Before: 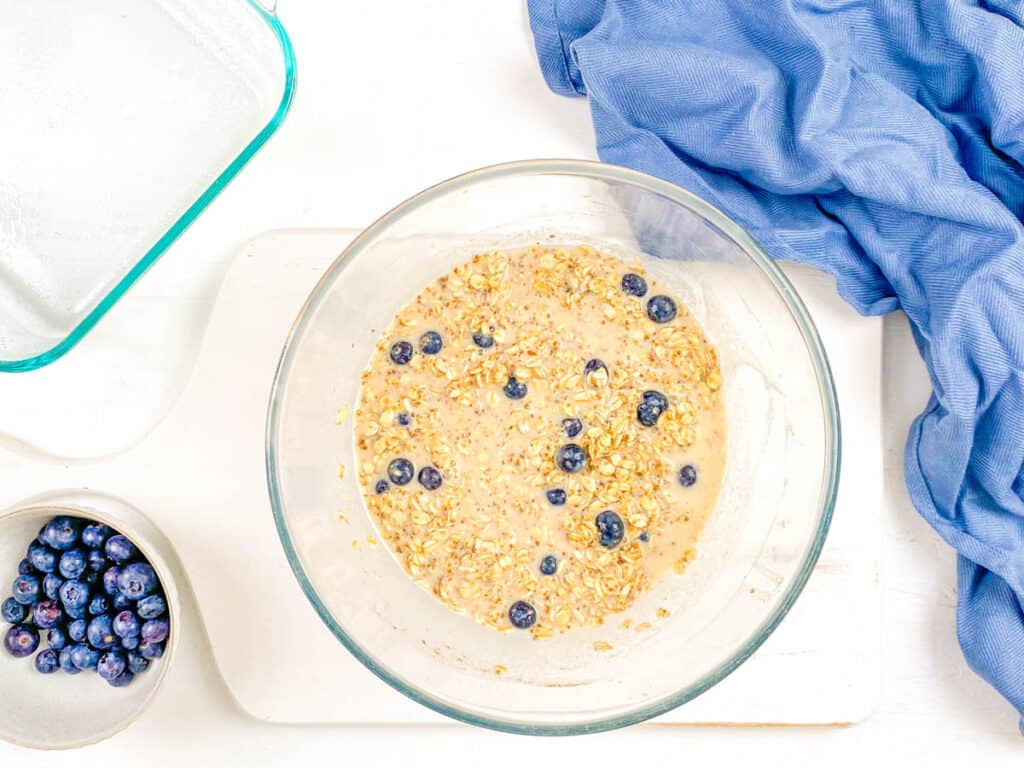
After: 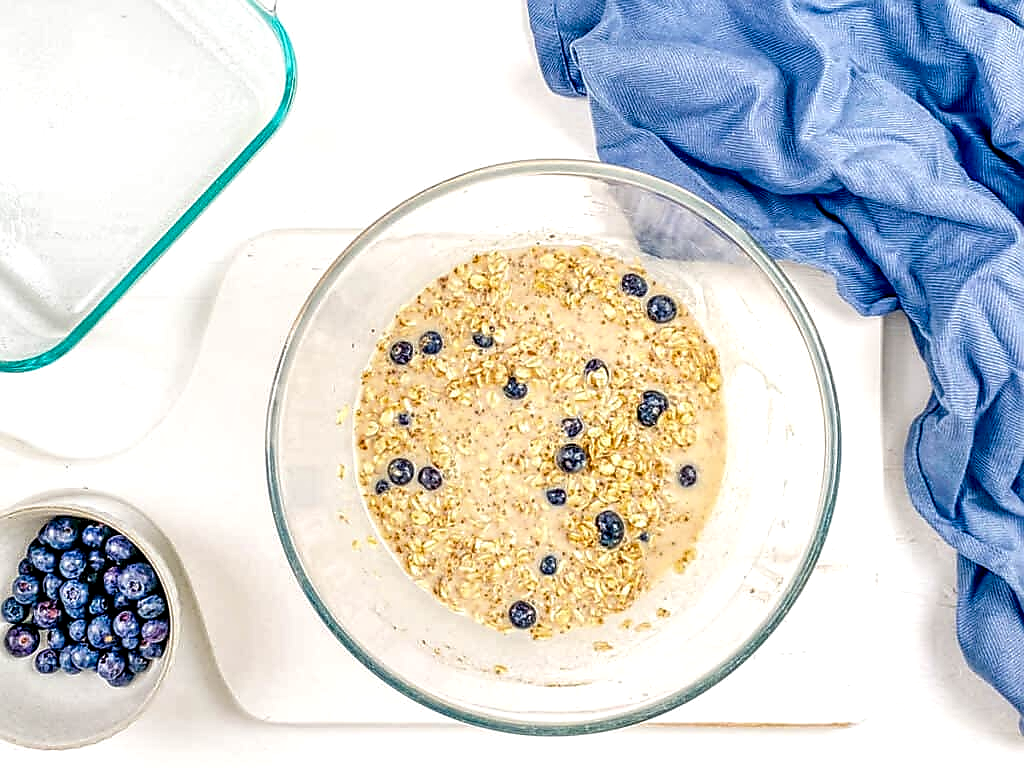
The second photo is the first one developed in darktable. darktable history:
sharpen: radius 1.359, amount 1.263, threshold 0.83
local contrast: highlights 60%, shadows 62%, detail 160%
